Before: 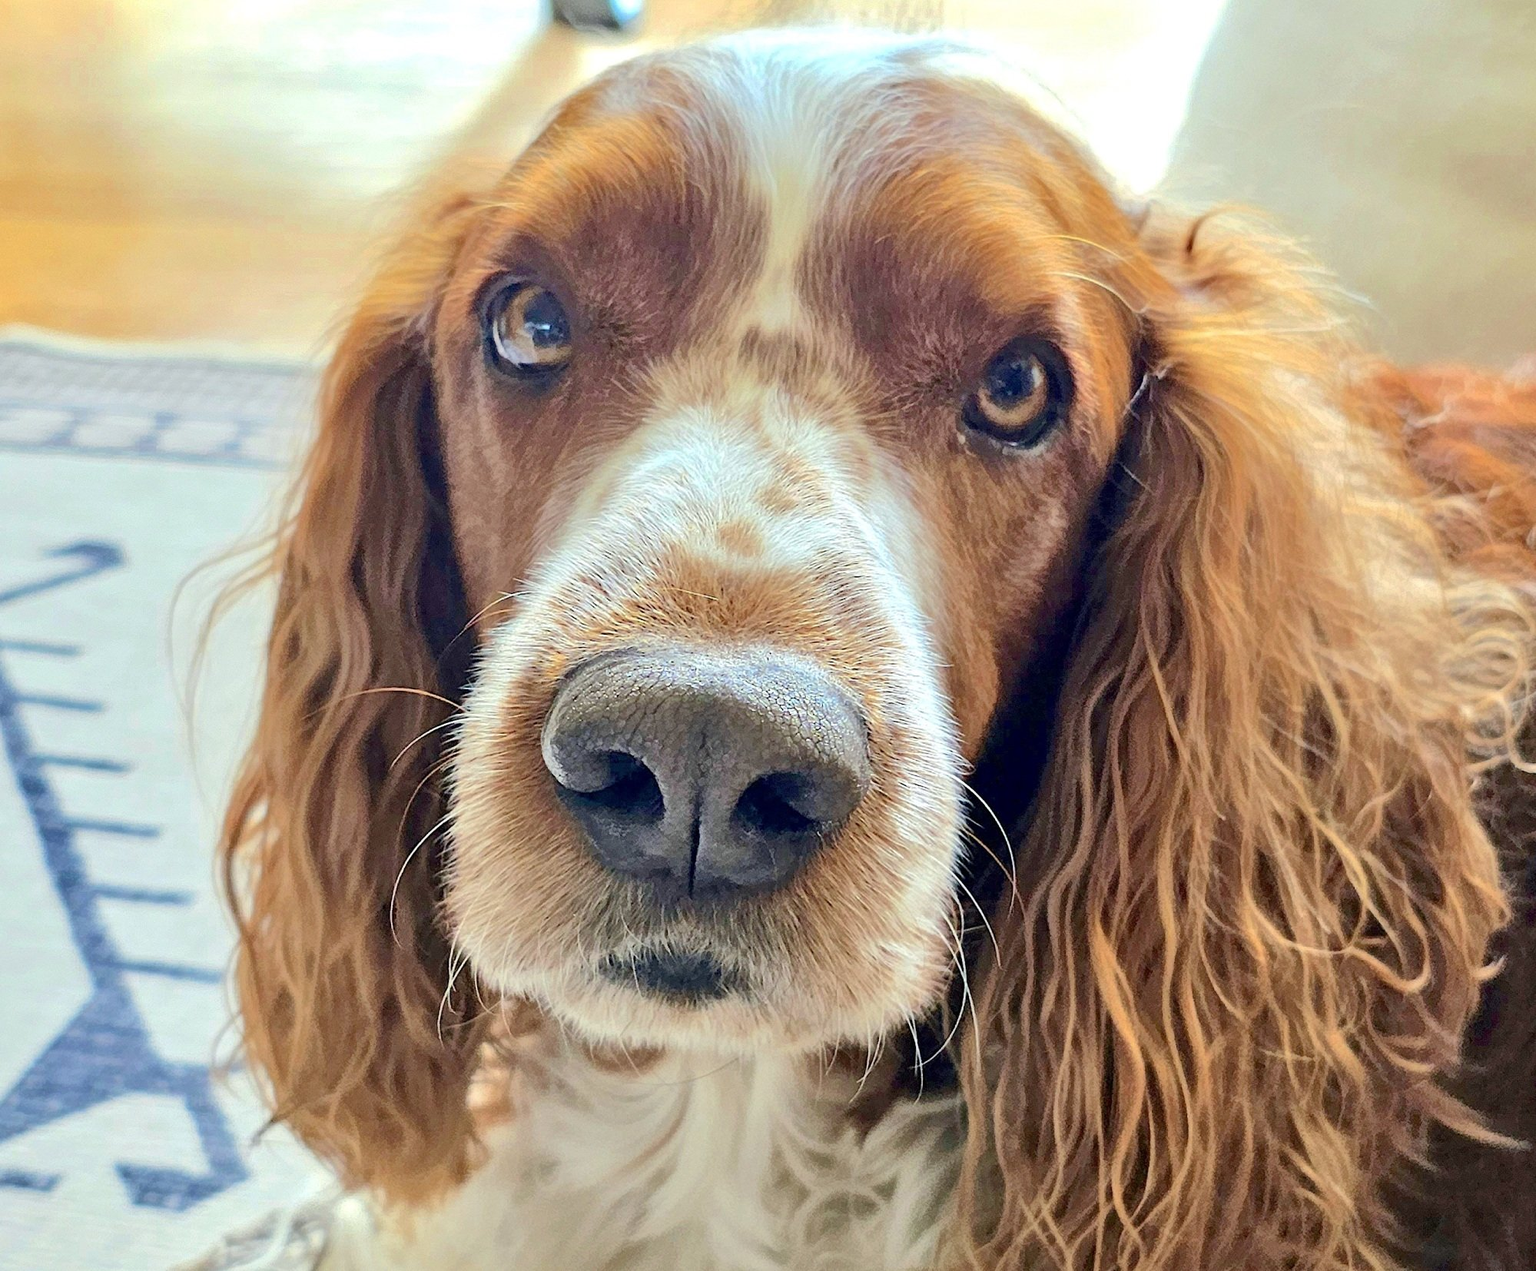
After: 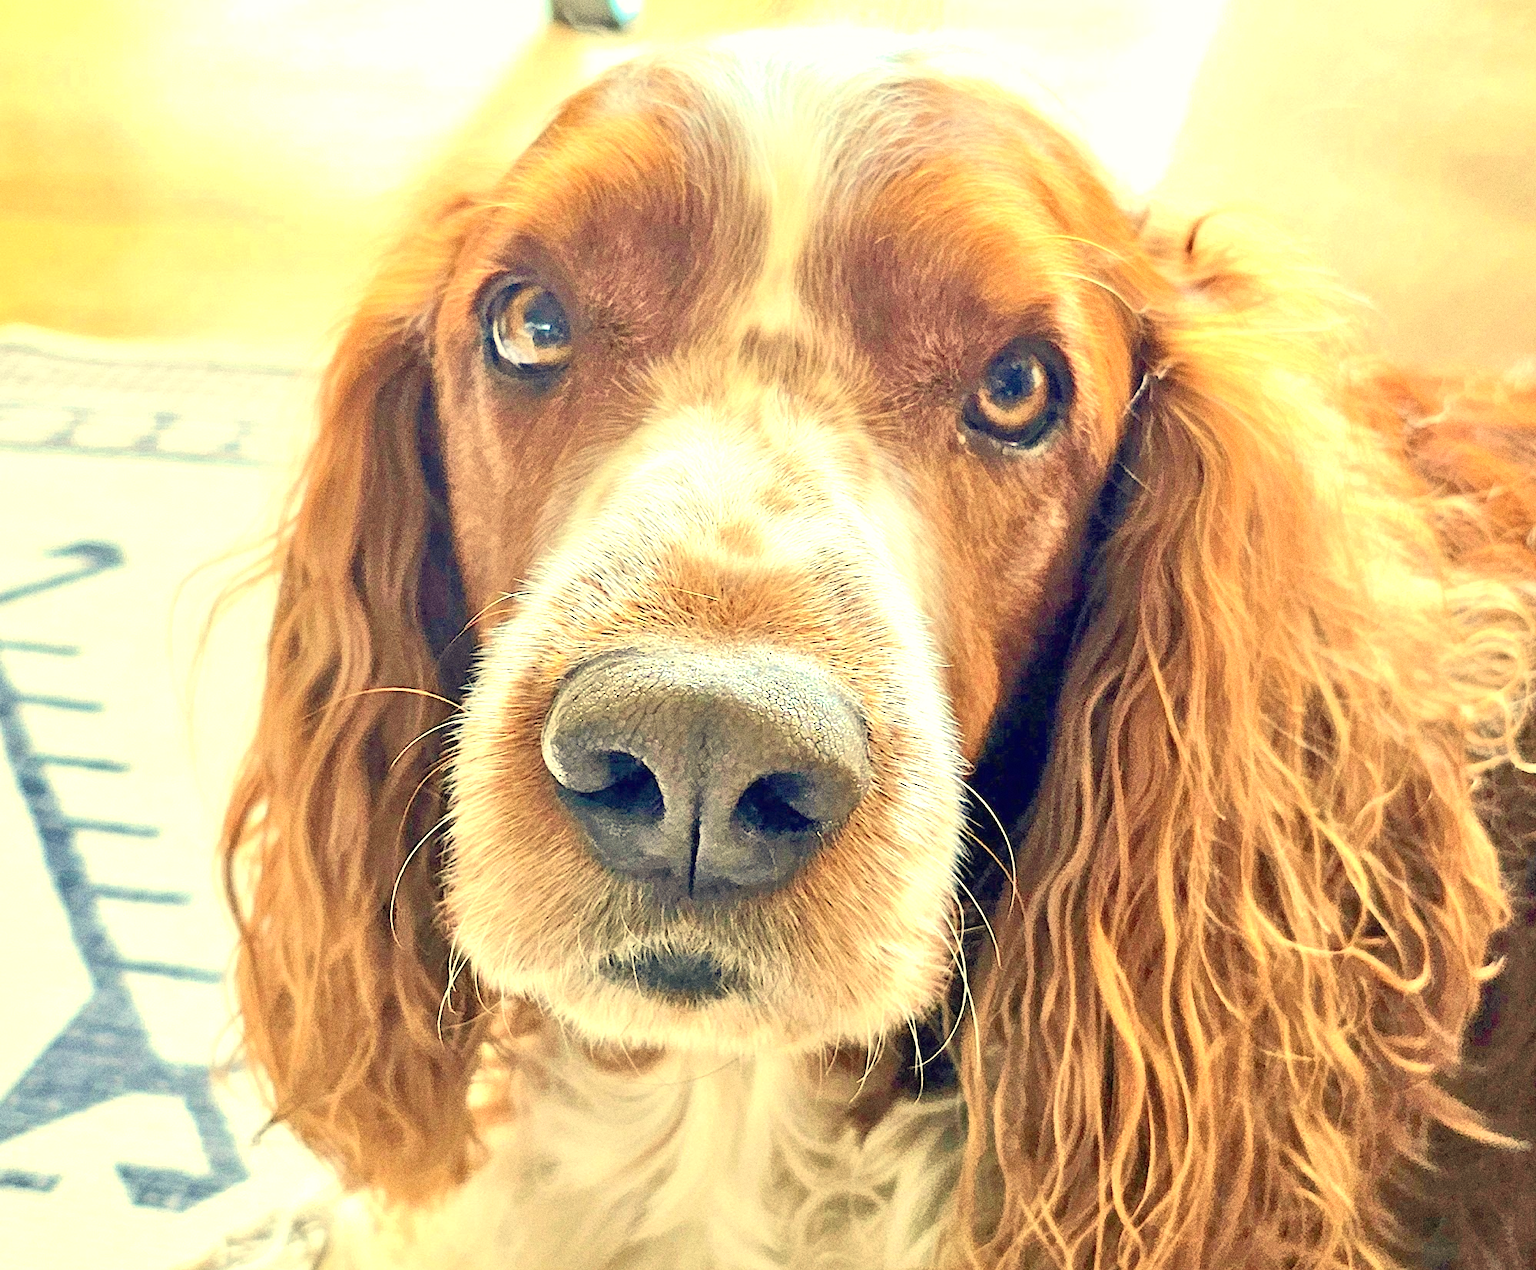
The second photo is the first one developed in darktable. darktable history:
grain: coarseness 0.09 ISO, strength 40%
white balance: red 1.08, blue 0.791
tone equalizer: -8 EV 1 EV, -7 EV 1 EV, -6 EV 1 EV, -5 EV 1 EV, -4 EV 1 EV, -3 EV 0.75 EV, -2 EV 0.5 EV, -1 EV 0.25 EV
exposure: black level correction 0, exposure 0.7 EV, compensate exposure bias true, compensate highlight preservation false
